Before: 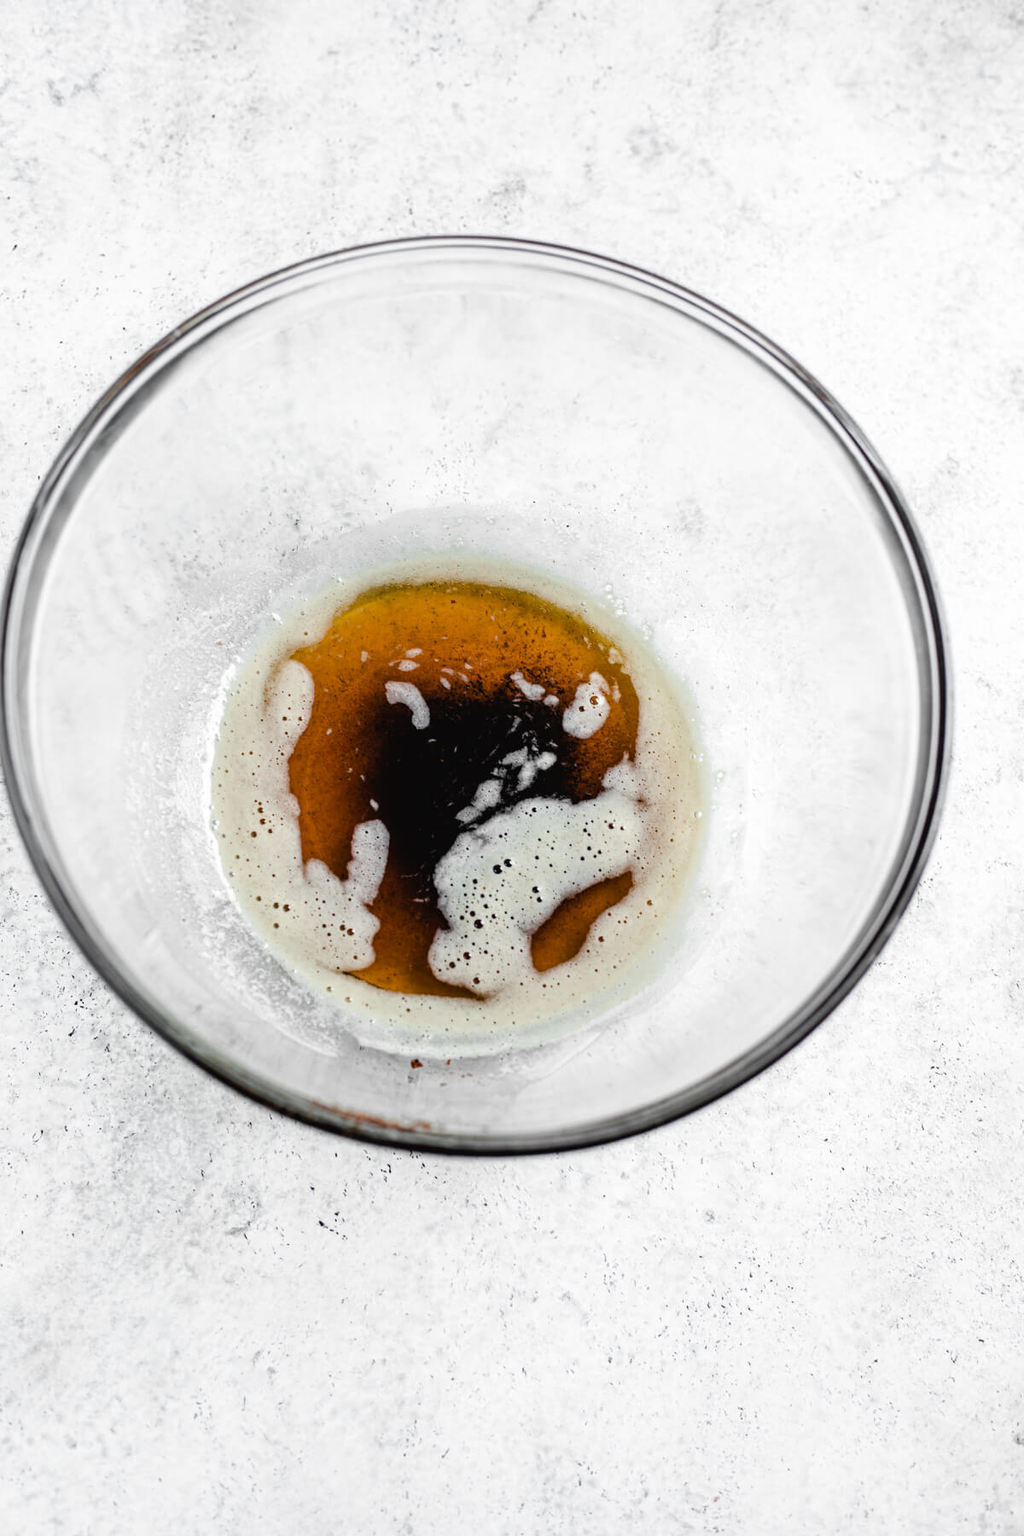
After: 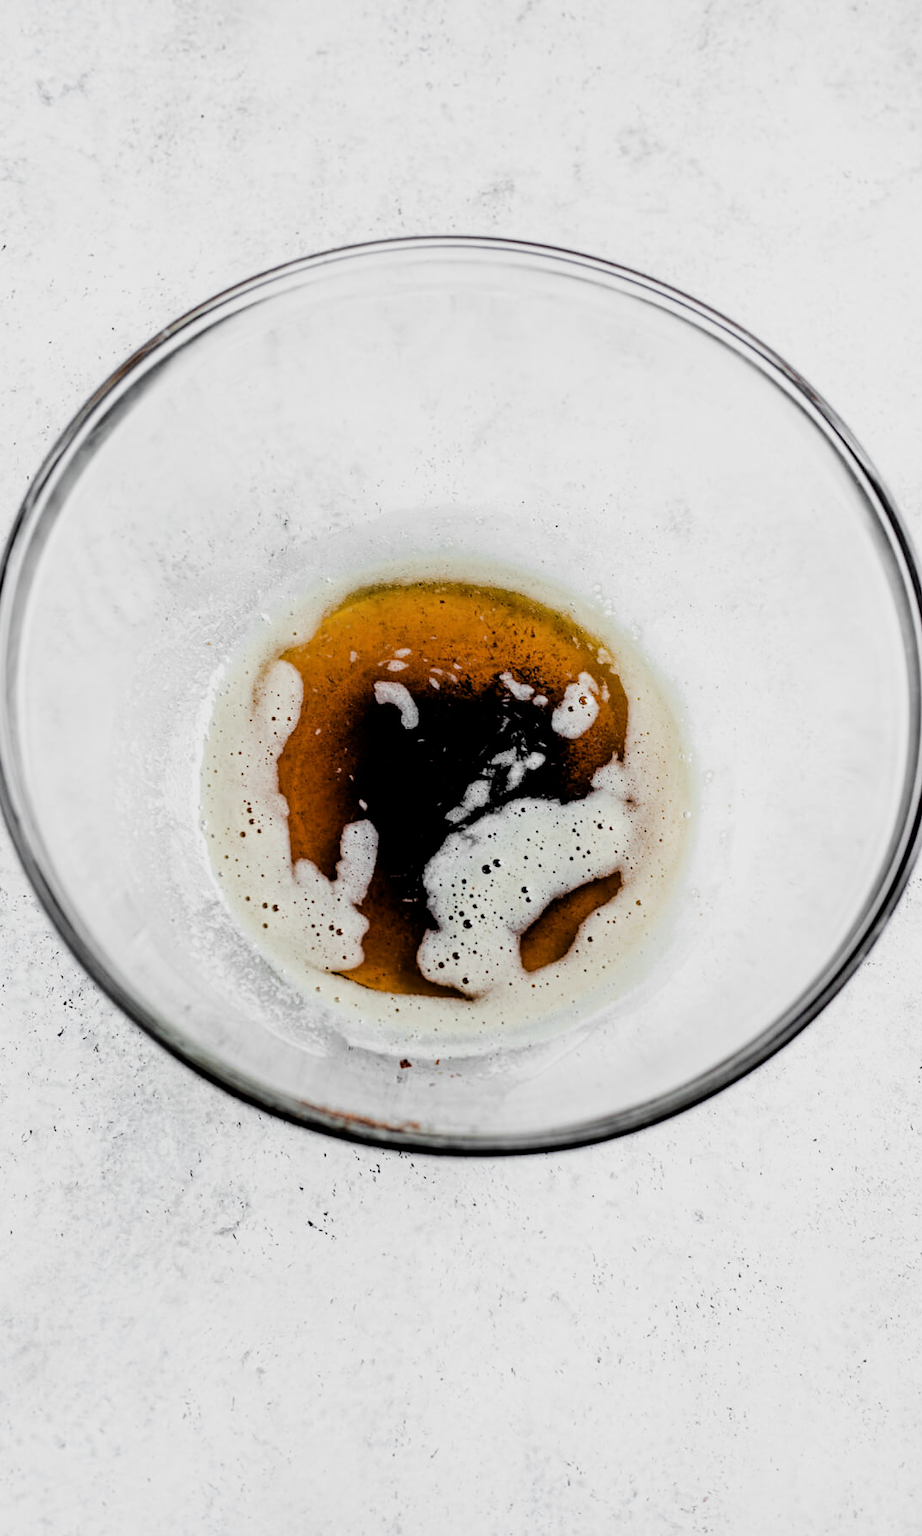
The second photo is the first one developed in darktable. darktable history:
filmic rgb: black relative exposure -5 EV, white relative exposure 3.5 EV, hardness 3.19, contrast 1.2, highlights saturation mix -50%
crop and rotate: left 1.088%, right 8.807%
